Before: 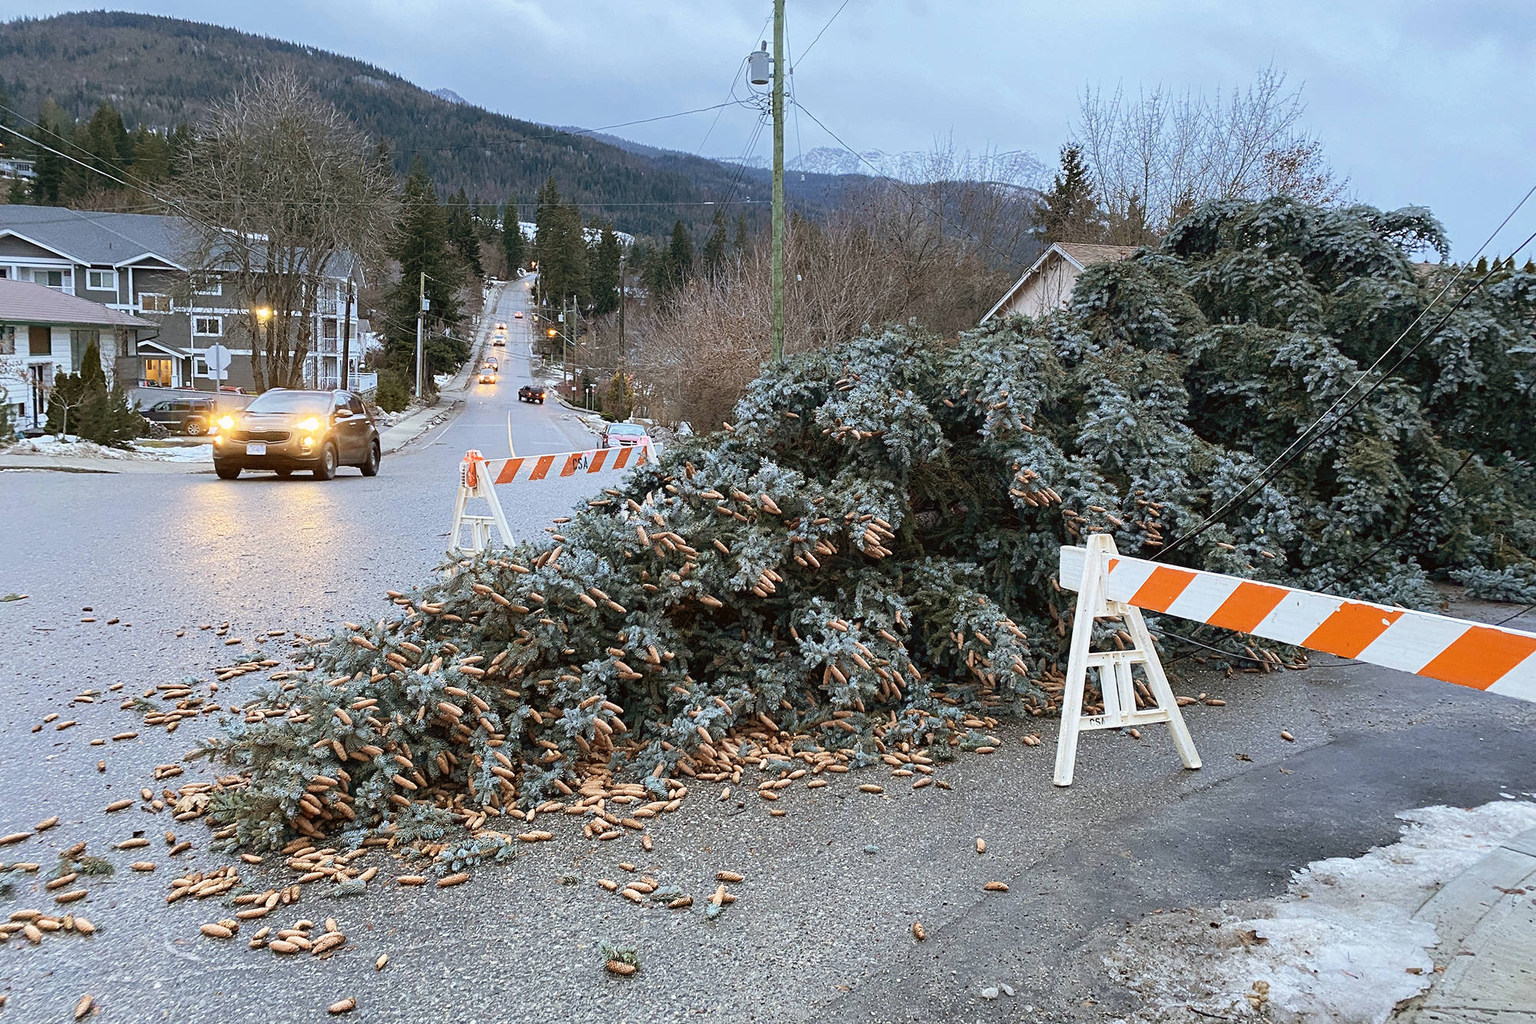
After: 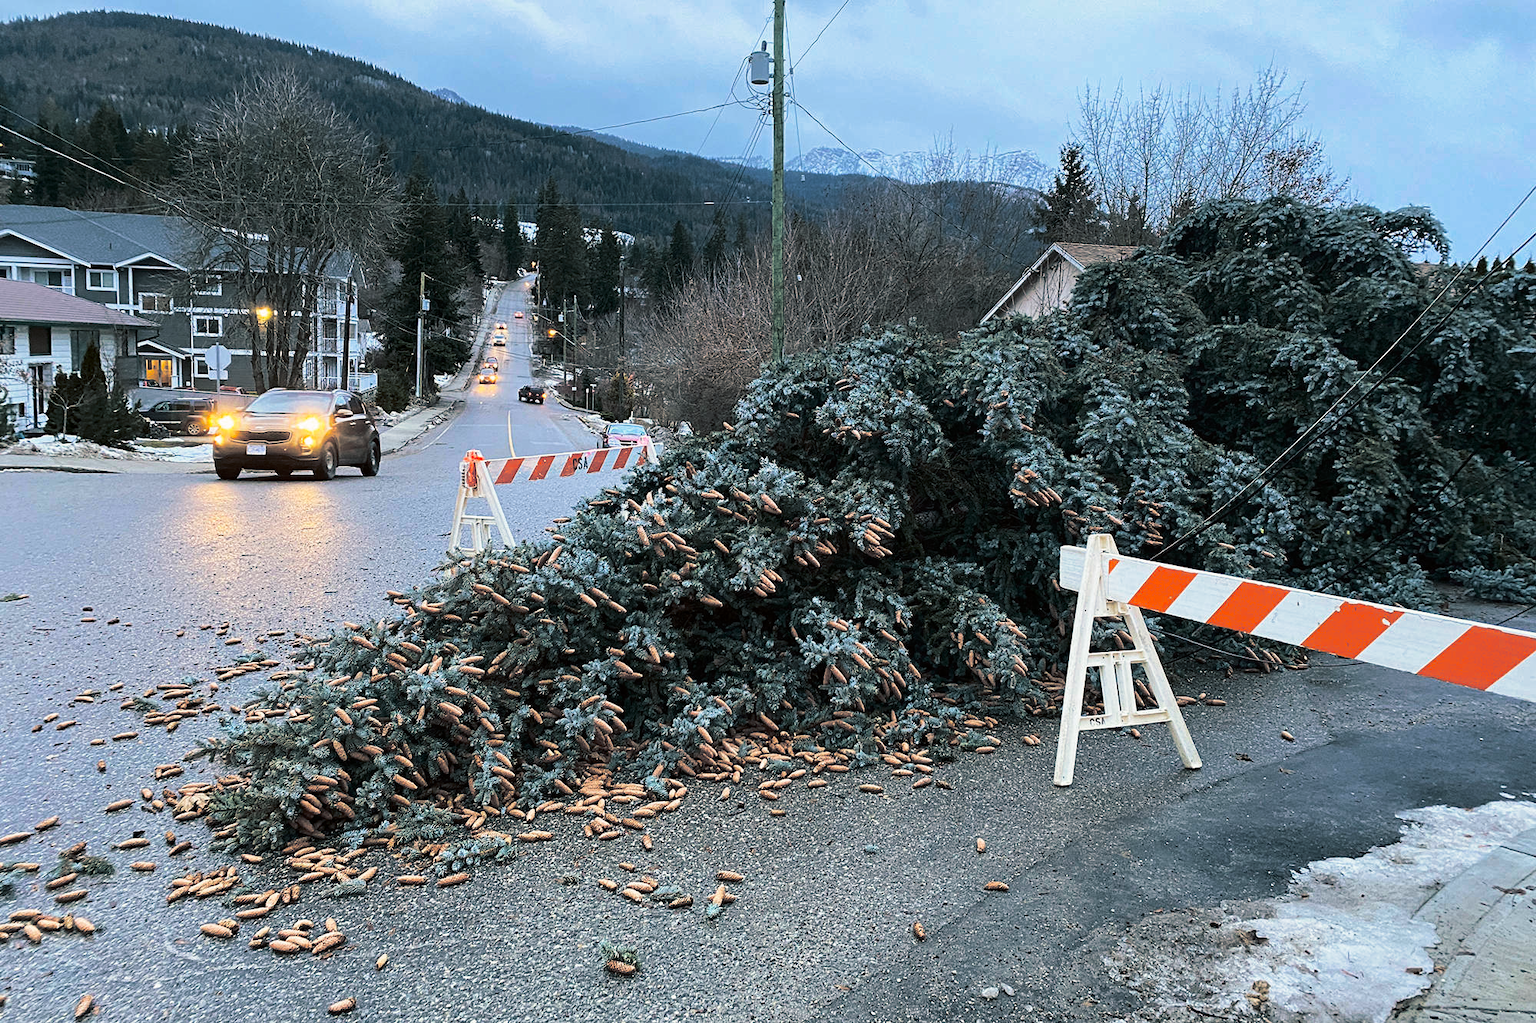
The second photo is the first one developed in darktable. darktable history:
contrast brightness saturation: contrast 0.12, brightness -0.12, saturation 0.2
split-toning: shadows › hue 205.2°, shadows › saturation 0.29, highlights › hue 50.4°, highlights › saturation 0.38, balance -49.9
